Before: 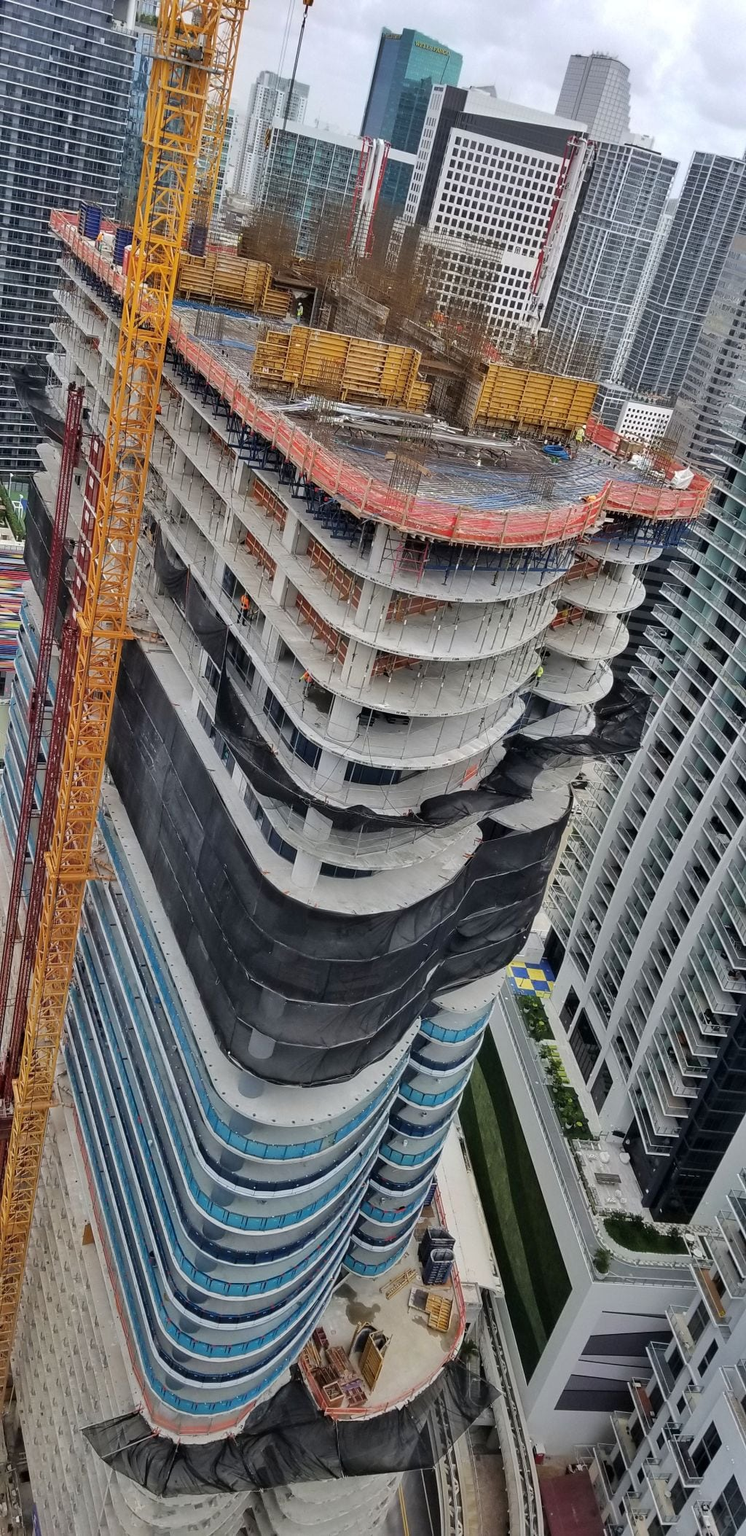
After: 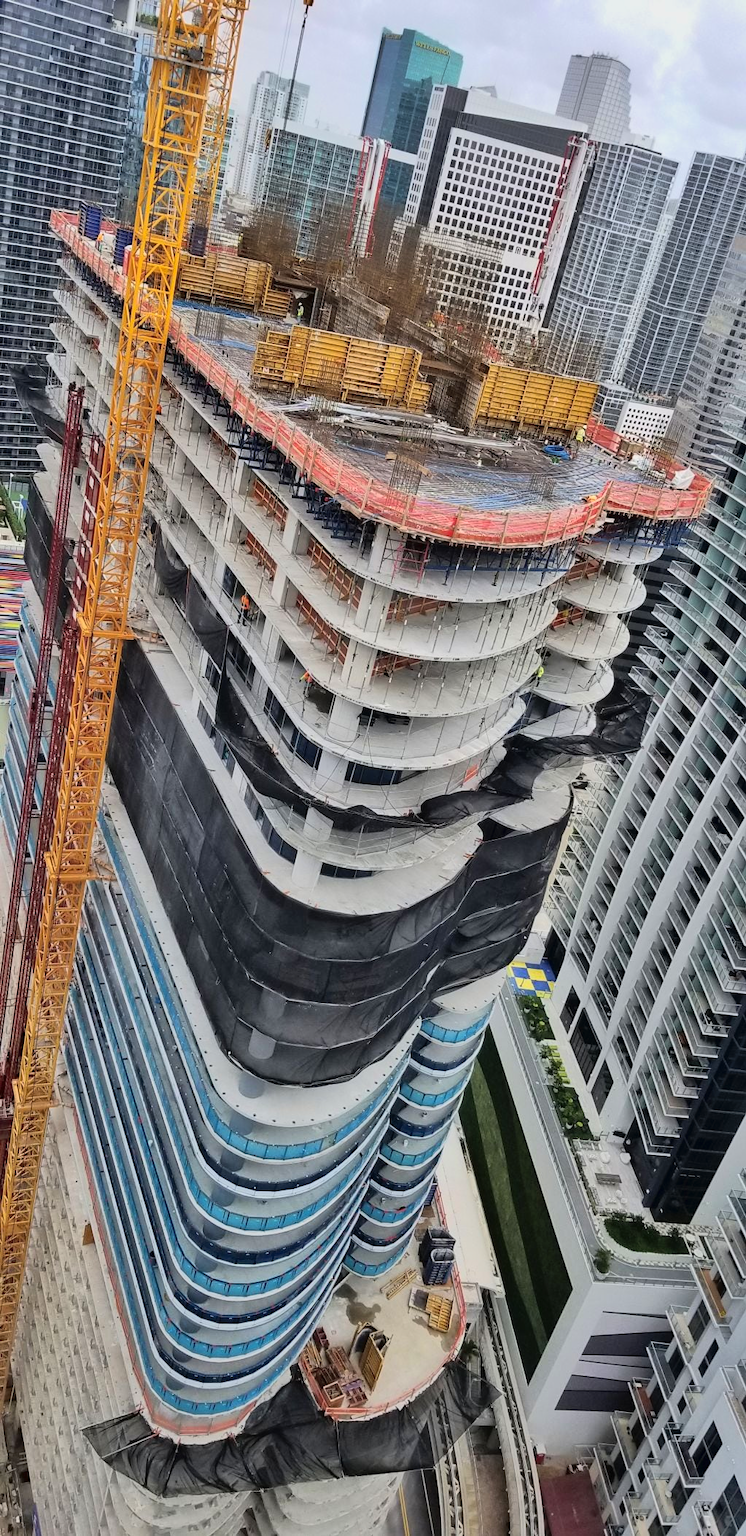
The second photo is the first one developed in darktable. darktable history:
shadows and highlights: on, module defaults
exposure: exposure 0.127 EV, compensate highlight preservation false
tone curve: curves: ch0 [(0, 0.008) (0.081, 0.044) (0.177, 0.123) (0.283, 0.253) (0.416, 0.449) (0.495, 0.524) (0.661, 0.756) (0.796, 0.859) (1, 0.951)]; ch1 [(0, 0) (0.161, 0.092) (0.35, 0.33) (0.392, 0.392) (0.427, 0.426) (0.479, 0.472) (0.505, 0.5) (0.521, 0.524) (0.567, 0.556) (0.583, 0.588) (0.625, 0.627) (0.678, 0.733) (1, 1)]; ch2 [(0, 0) (0.346, 0.362) (0.404, 0.427) (0.502, 0.499) (0.531, 0.523) (0.544, 0.561) (0.58, 0.59) (0.629, 0.642) (0.717, 0.678) (1, 1)]
